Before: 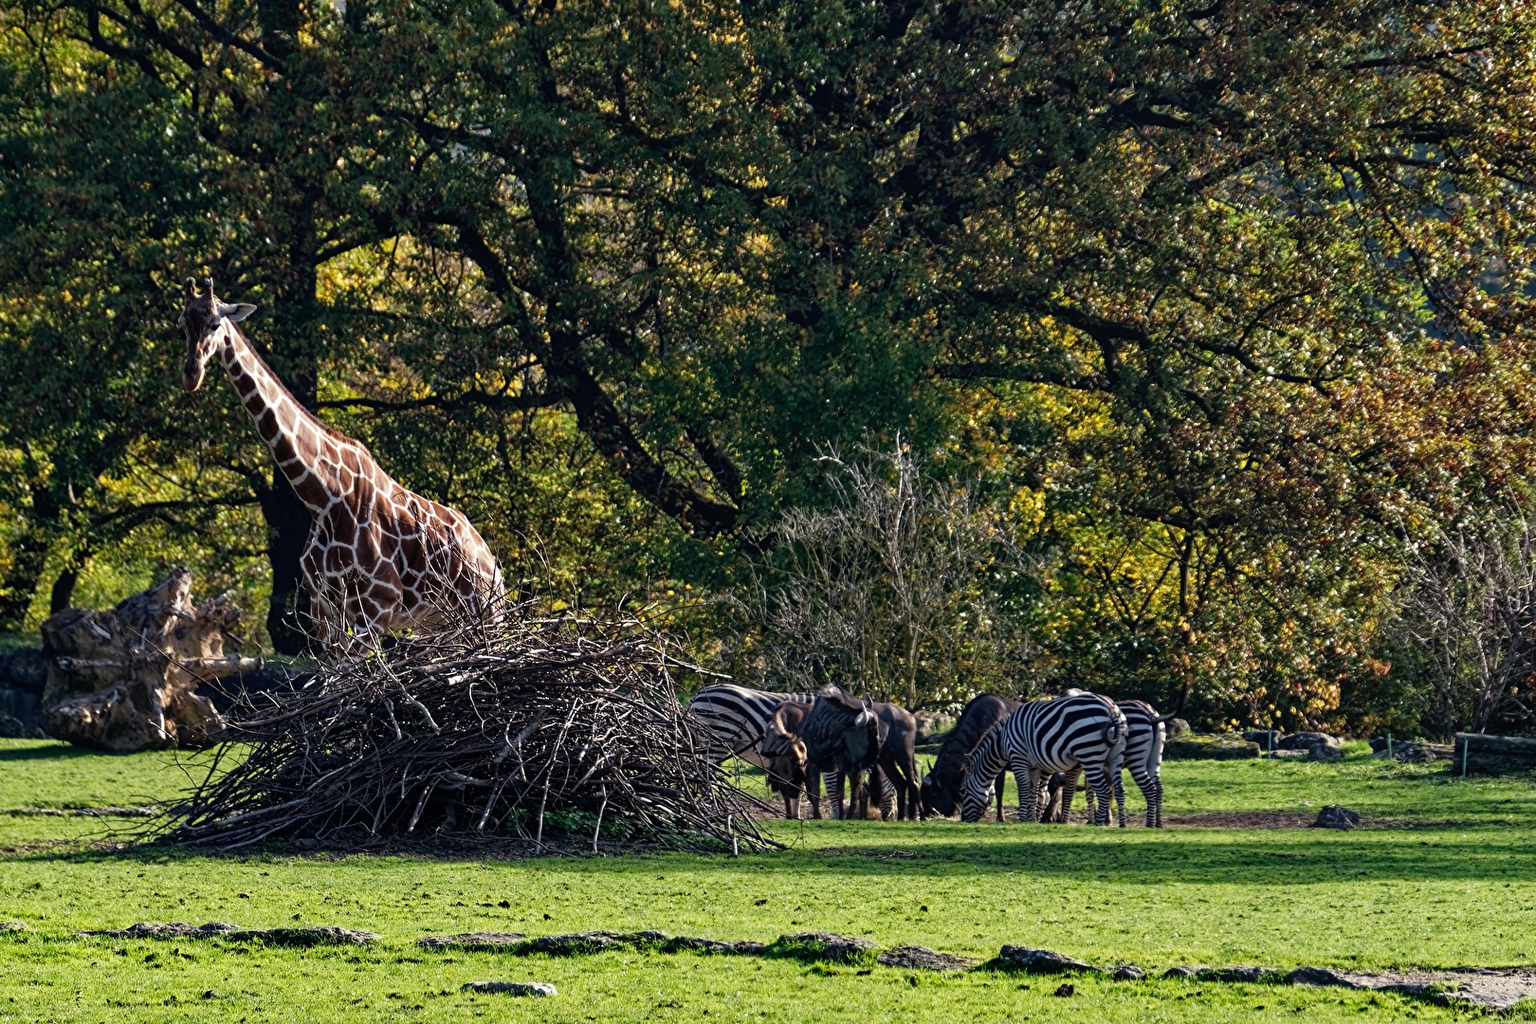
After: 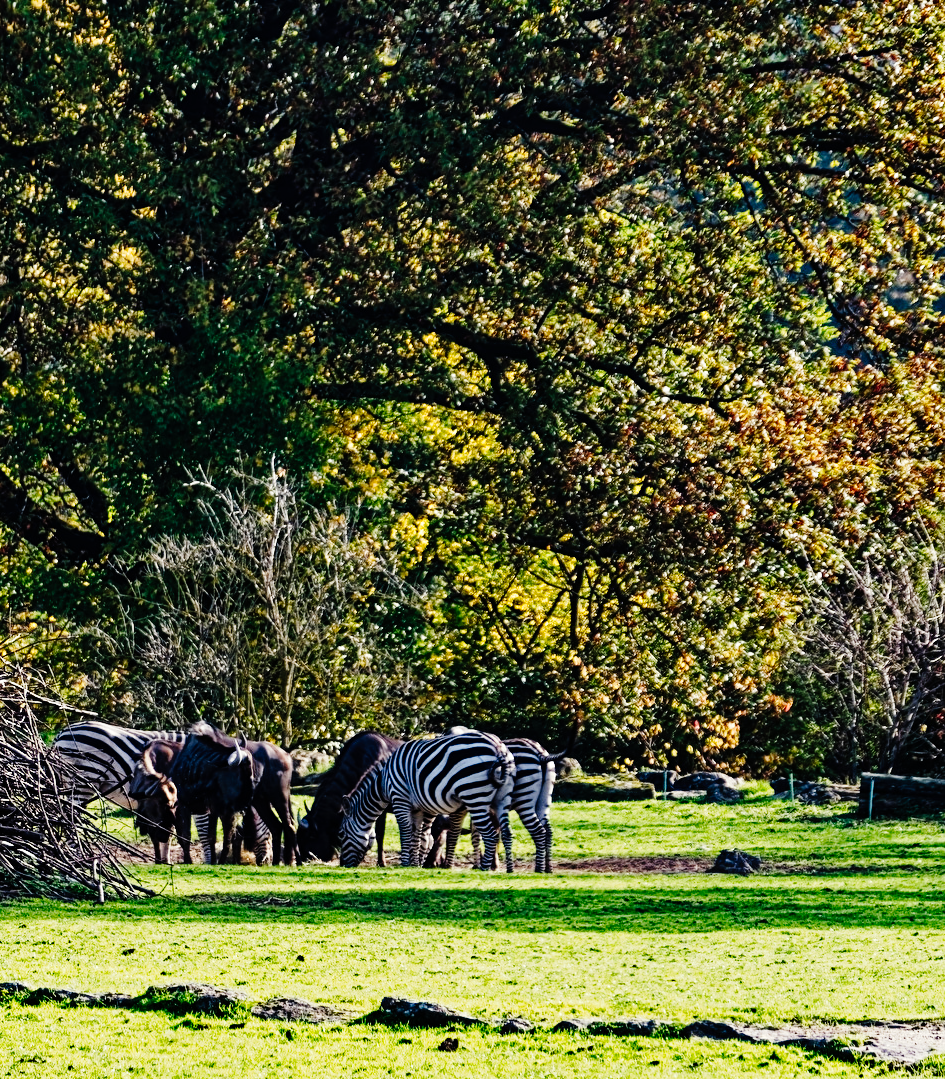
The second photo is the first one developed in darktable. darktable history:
tone curve: curves: ch0 [(0, 0) (0.003, 0.001) (0.011, 0.004) (0.025, 0.008) (0.044, 0.015) (0.069, 0.022) (0.1, 0.031) (0.136, 0.052) (0.177, 0.101) (0.224, 0.181) (0.277, 0.289) (0.335, 0.418) (0.399, 0.541) (0.468, 0.65) (0.543, 0.739) (0.623, 0.817) (0.709, 0.882) (0.801, 0.919) (0.898, 0.958) (1, 1)], preserve colors none
crop: left 41.626%
